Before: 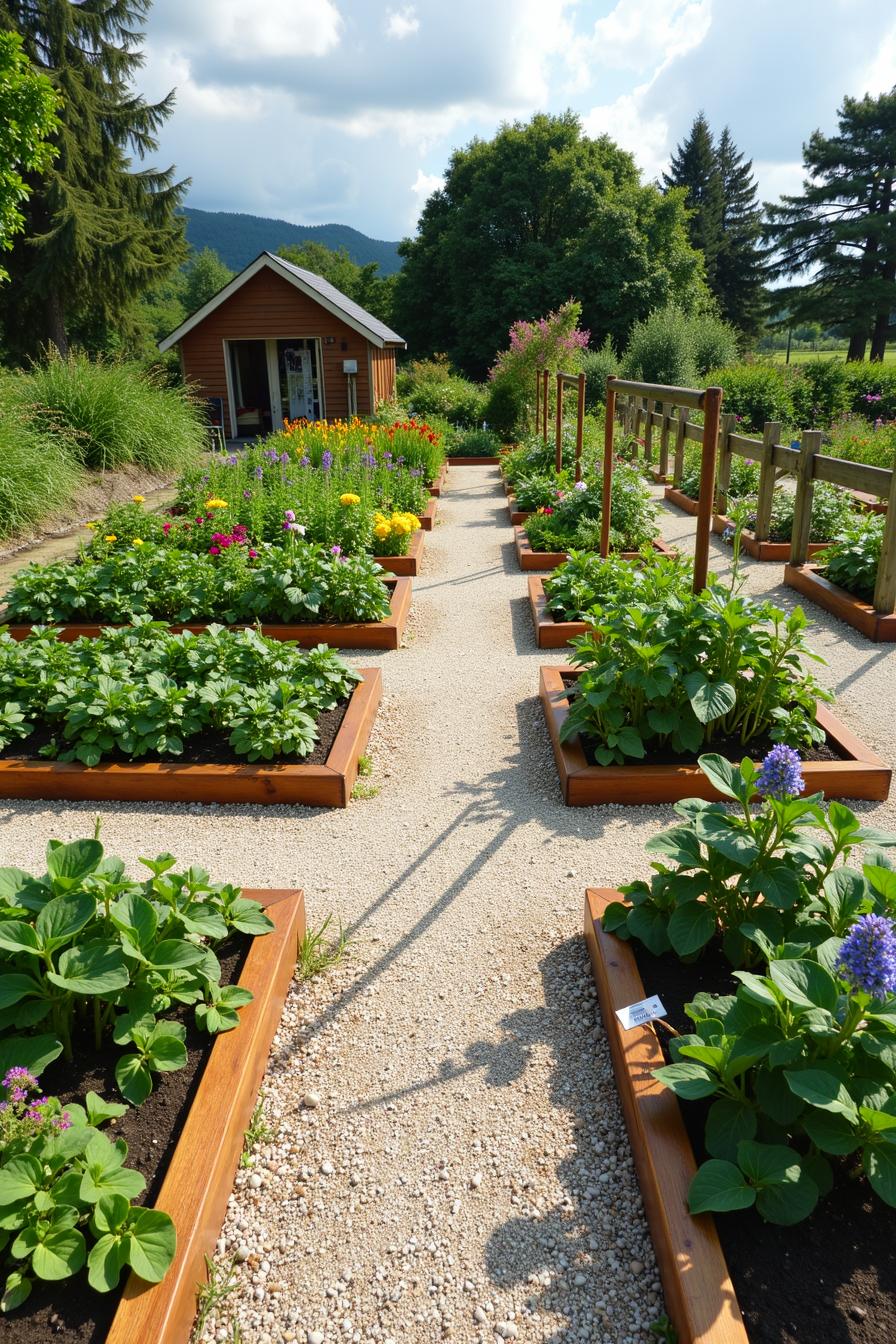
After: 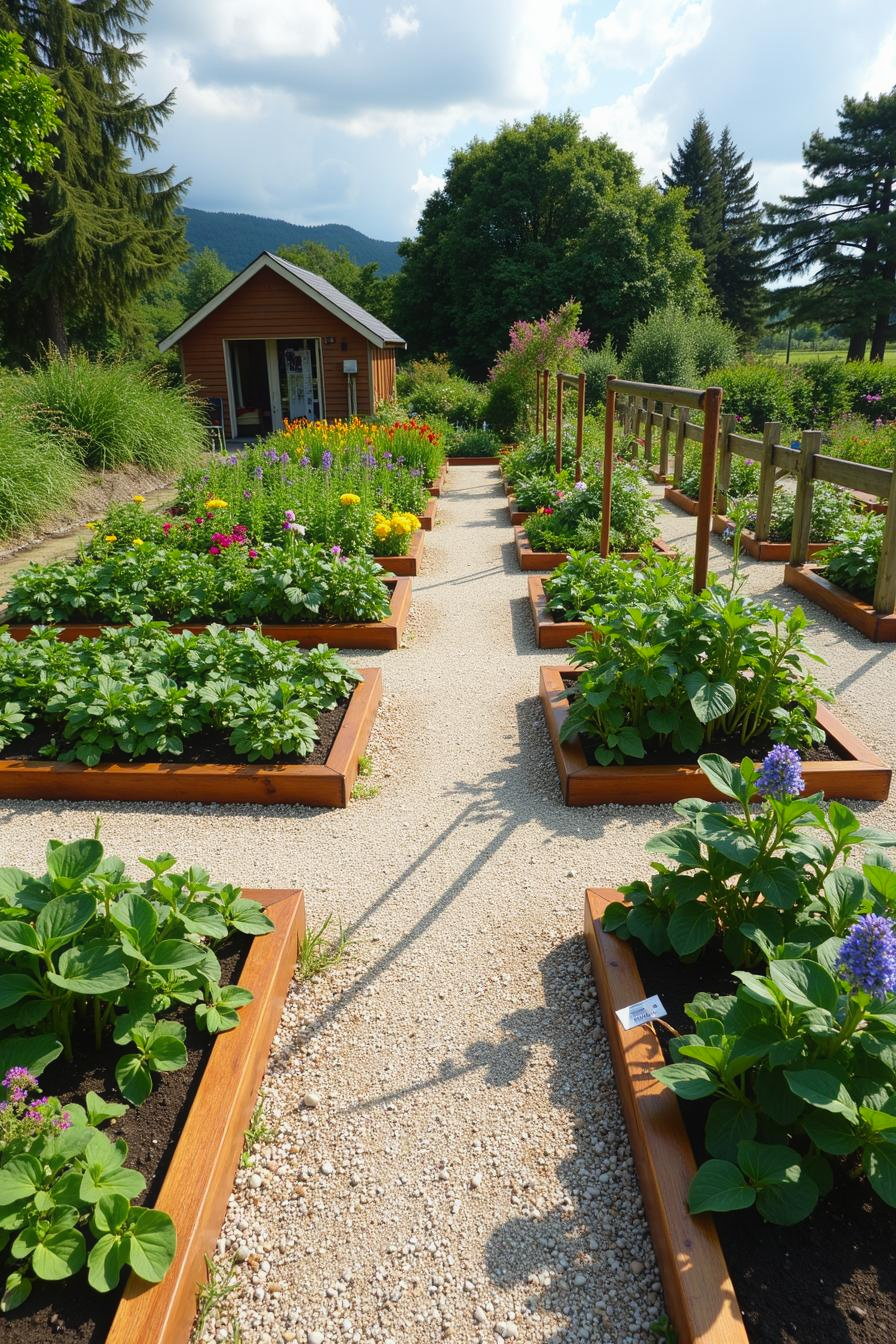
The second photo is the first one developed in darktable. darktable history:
contrast equalizer: octaves 7, y [[0.5, 0.486, 0.447, 0.446, 0.489, 0.5], [0.5 ×6], [0.5 ×6], [0 ×6], [0 ×6]], mix 0.596
